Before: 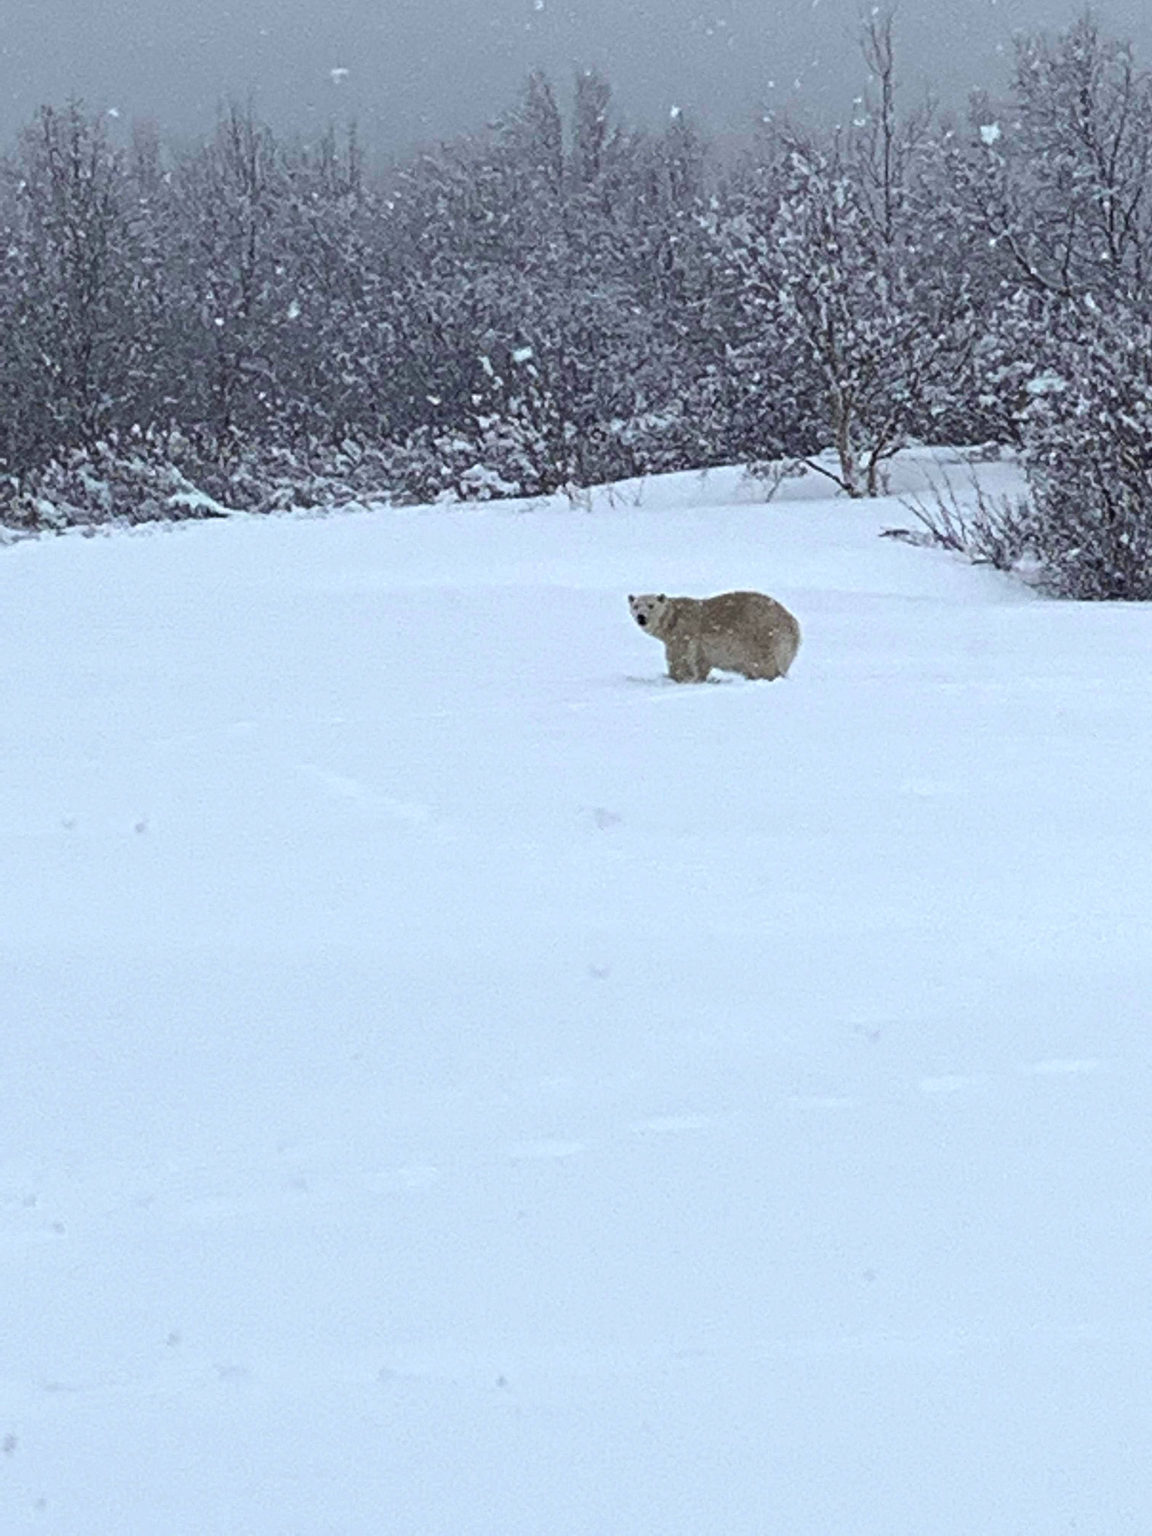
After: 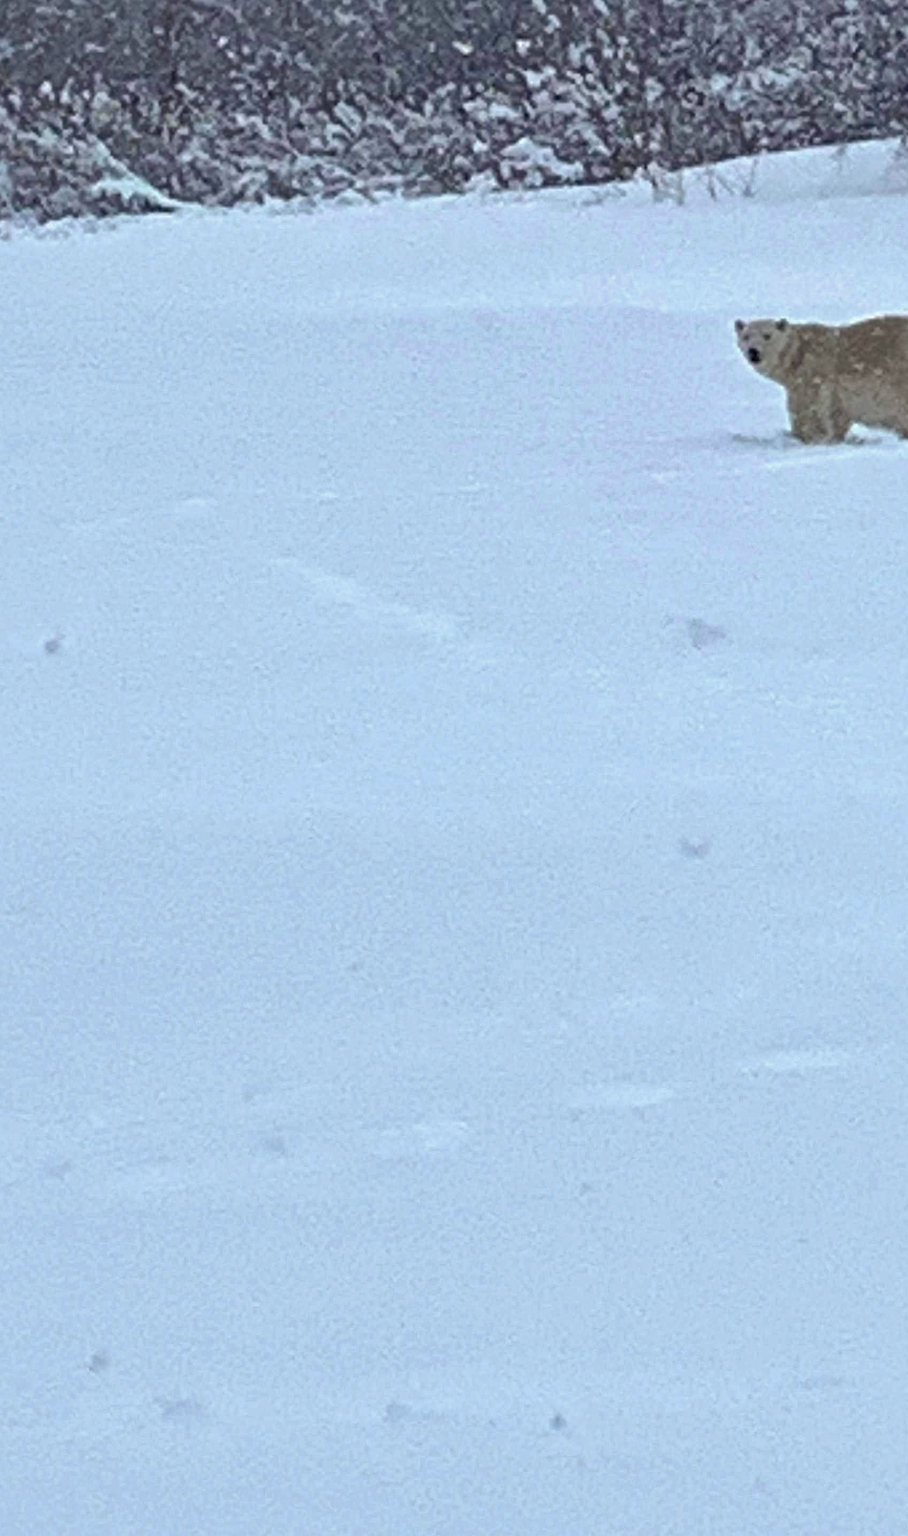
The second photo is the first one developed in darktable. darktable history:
shadows and highlights: on, module defaults
crop: left 8.966%, top 23.852%, right 34.699%, bottom 4.703%
